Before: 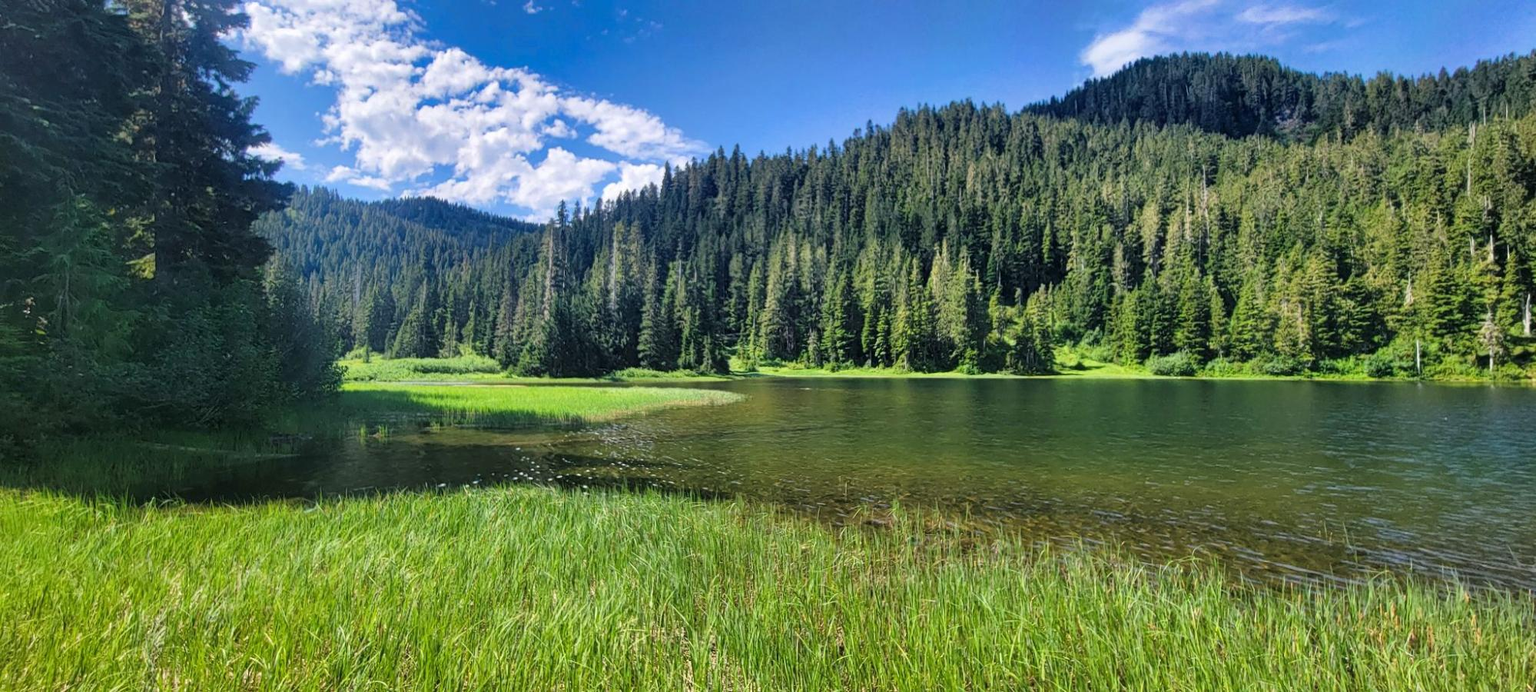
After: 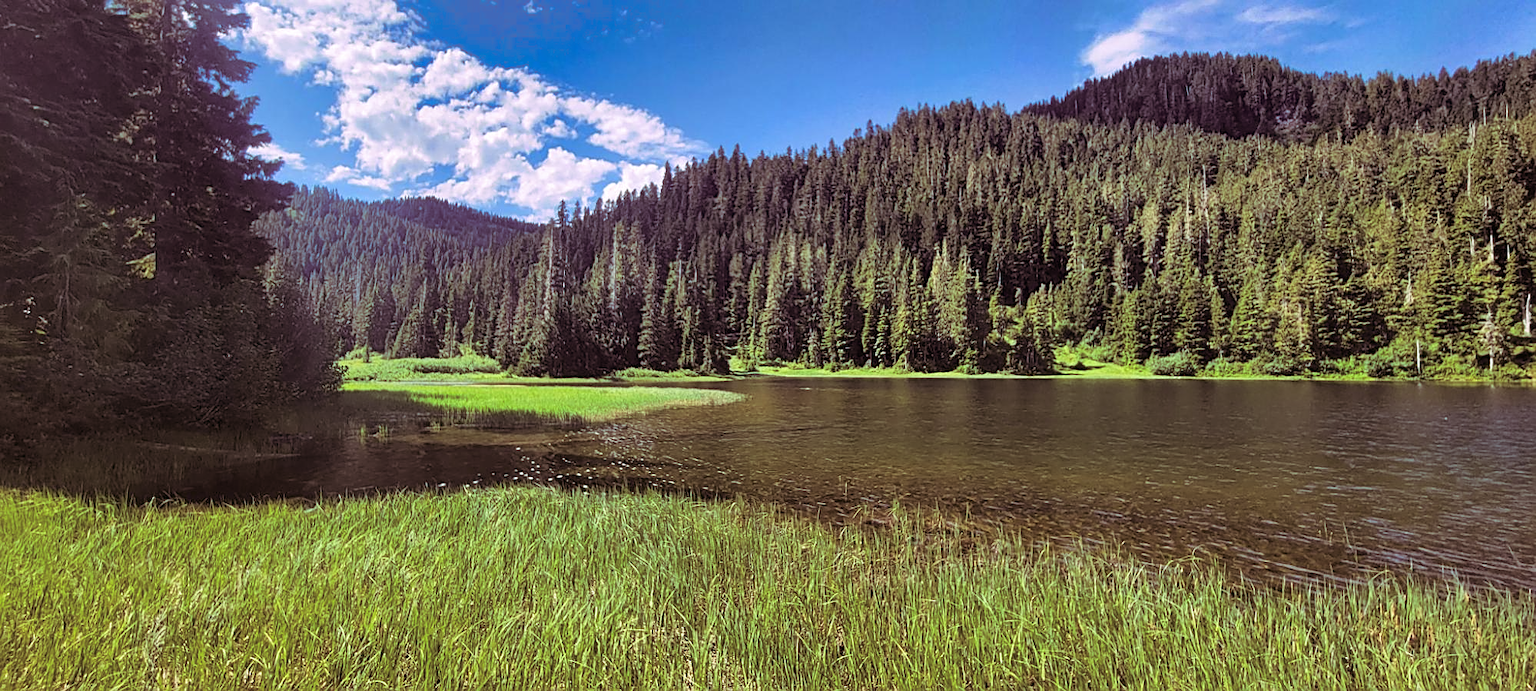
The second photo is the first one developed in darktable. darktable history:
sharpen: on, module defaults
split-toning: highlights › hue 298.8°, highlights › saturation 0.73, compress 41.76%
